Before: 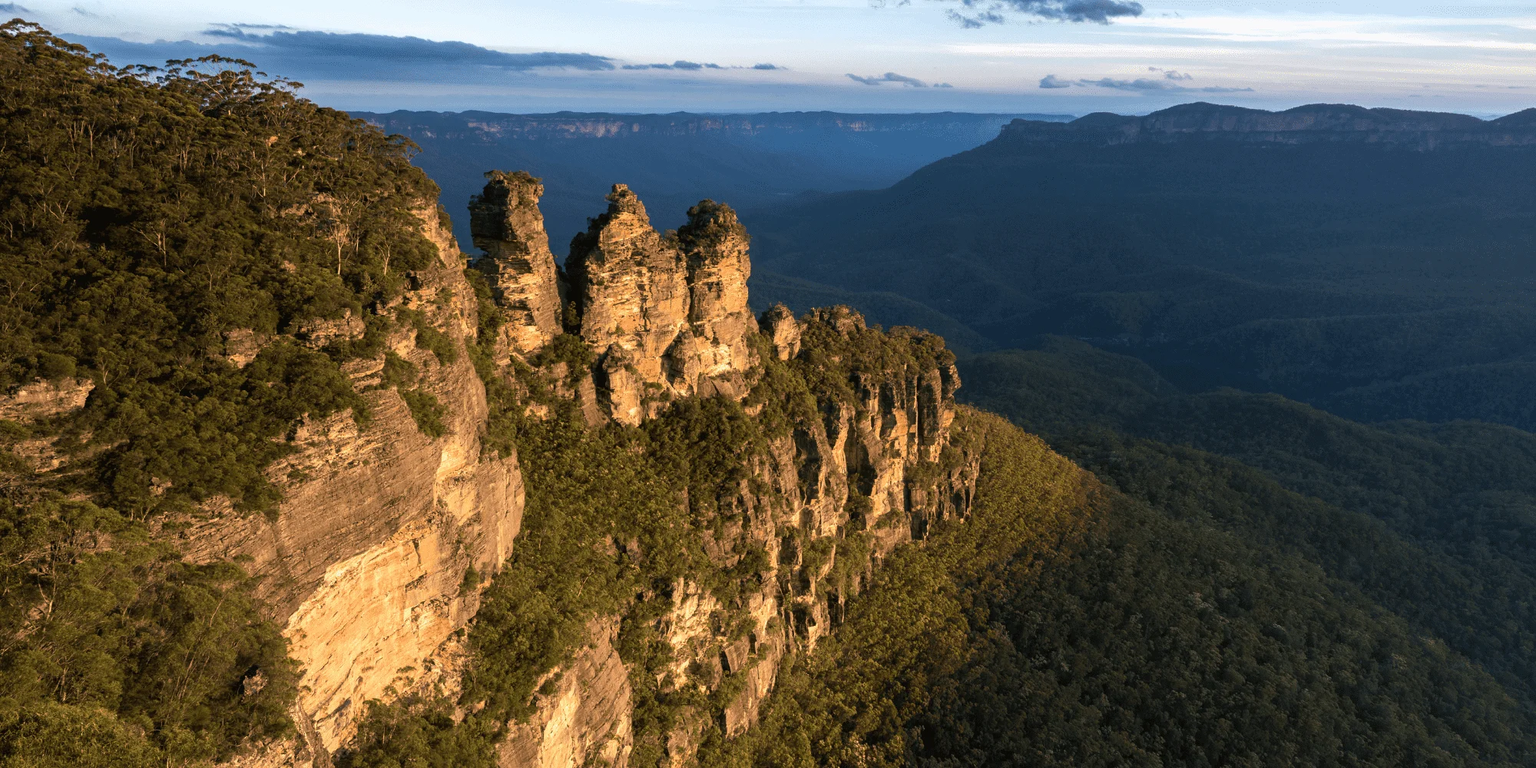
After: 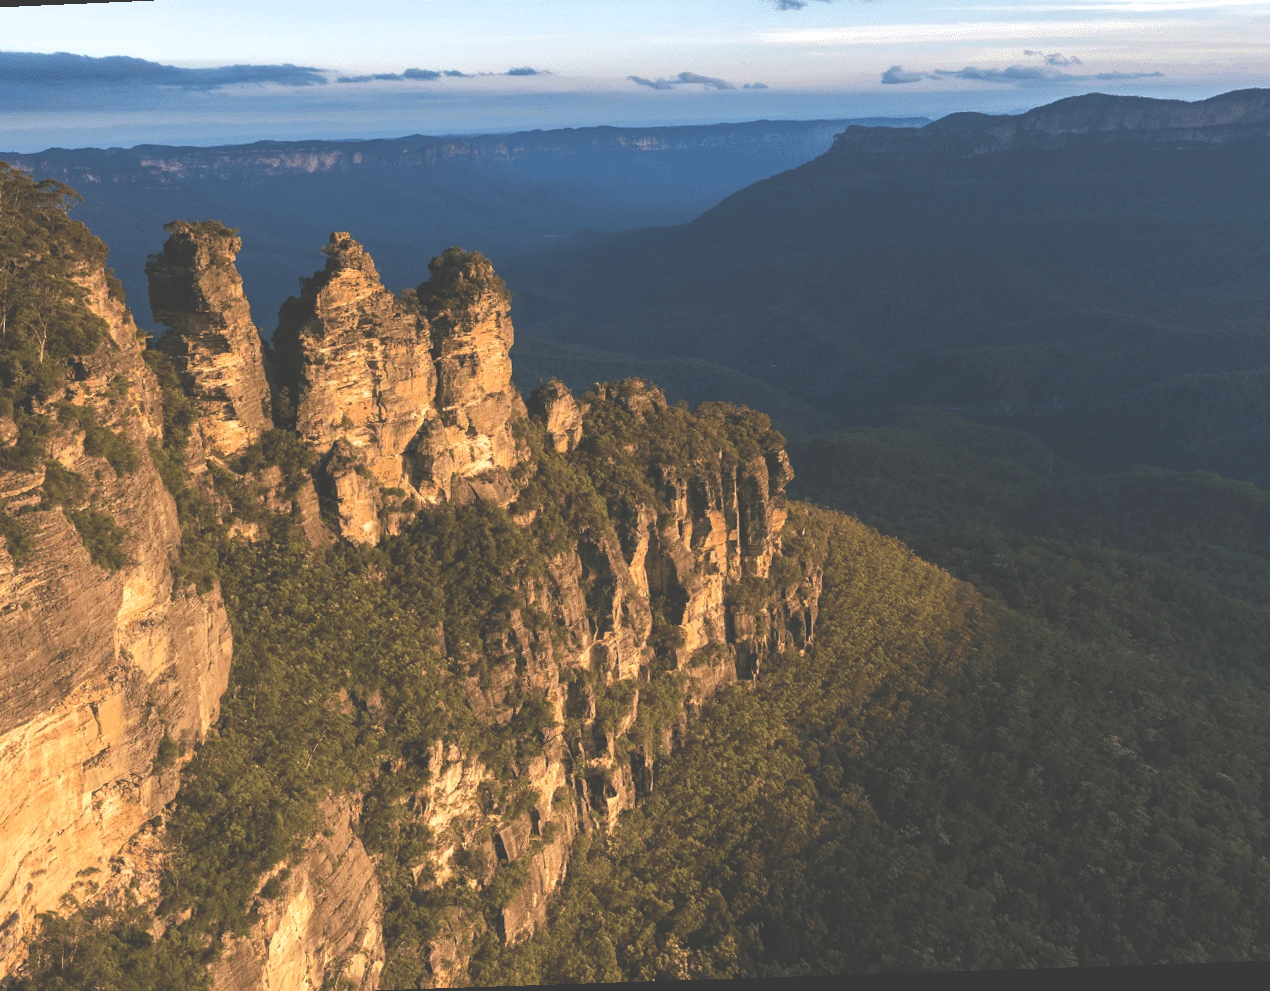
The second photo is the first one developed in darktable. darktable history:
exposure: black level correction -0.041, exposure 0.064 EV, compensate highlight preservation false
haze removal: adaptive false
rotate and perspective: rotation -2.22°, lens shift (horizontal) -0.022, automatic cropping off
crop and rotate: left 22.918%, top 5.629%, right 14.711%, bottom 2.247%
